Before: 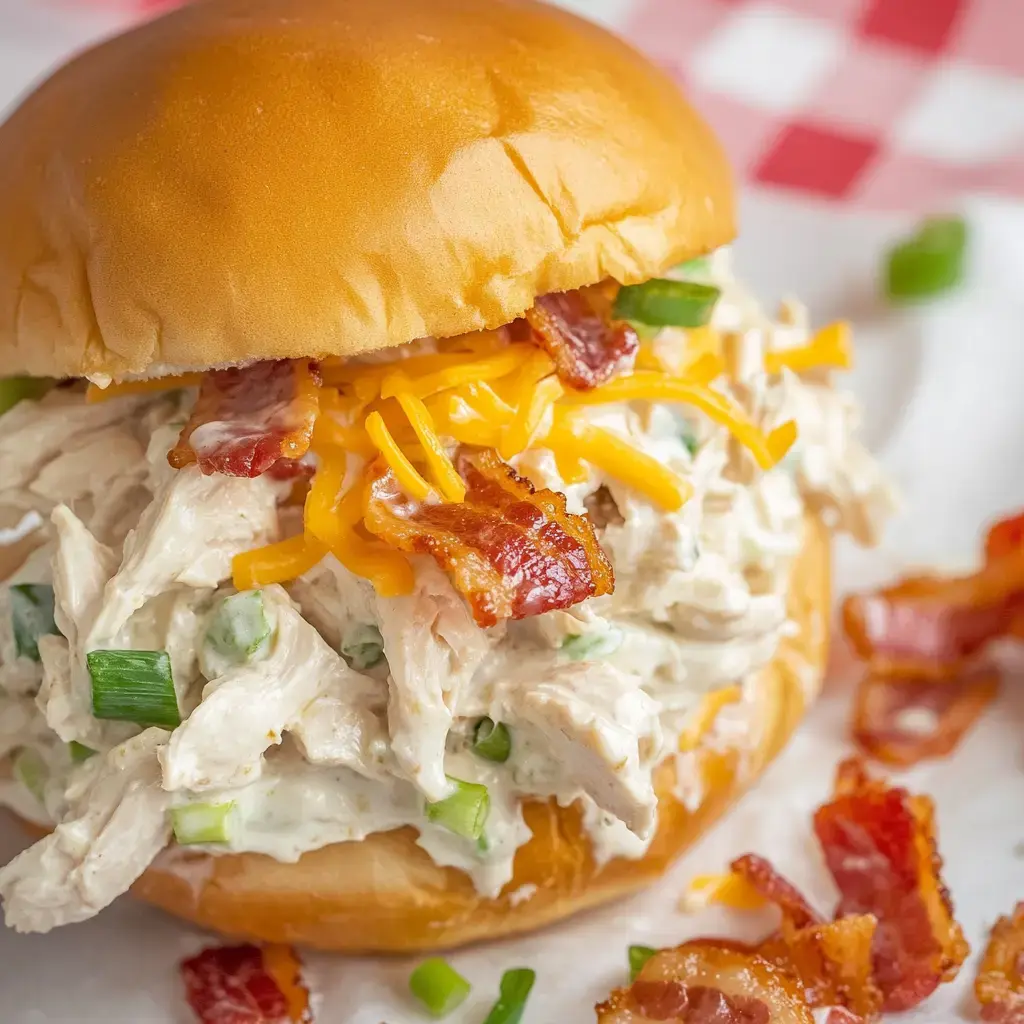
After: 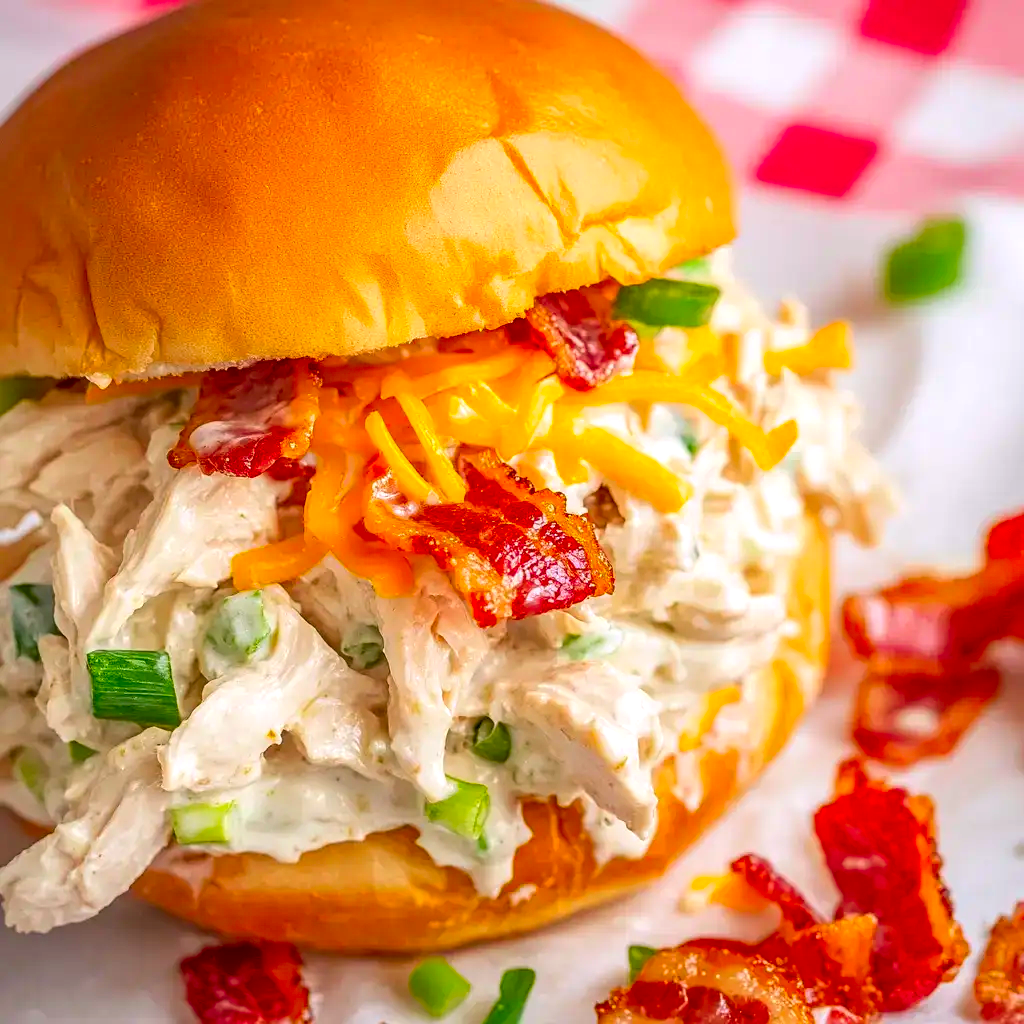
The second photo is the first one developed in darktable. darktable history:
sharpen: amount 0.213
color correction: highlights a* 1.63, highlights b* -1.68, saturation 2.45
local contrast: on, module defaults
contrast brightness saturation: contrast 0.103, saturation -0.282
